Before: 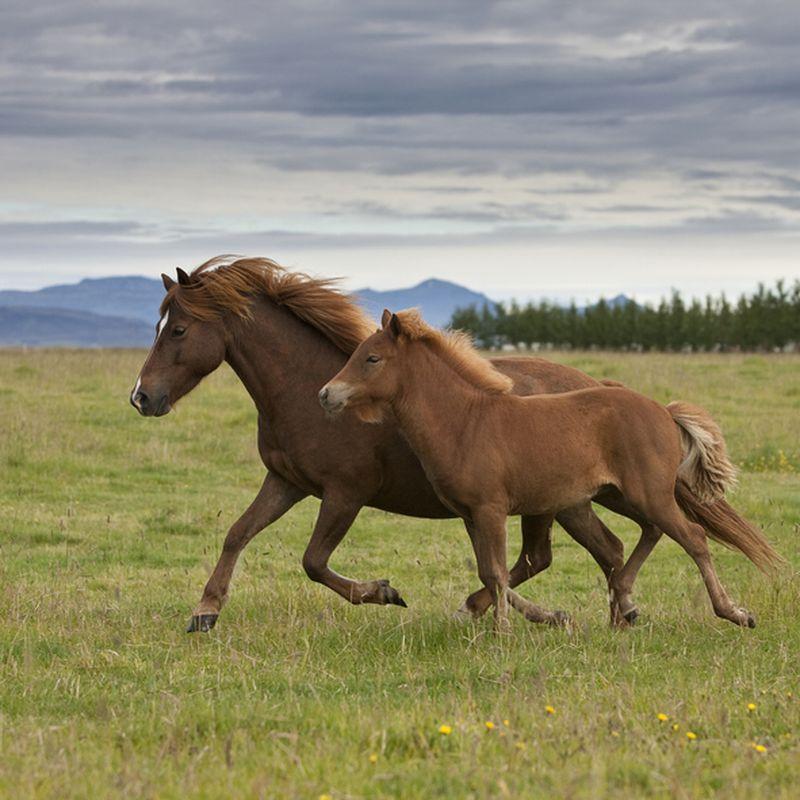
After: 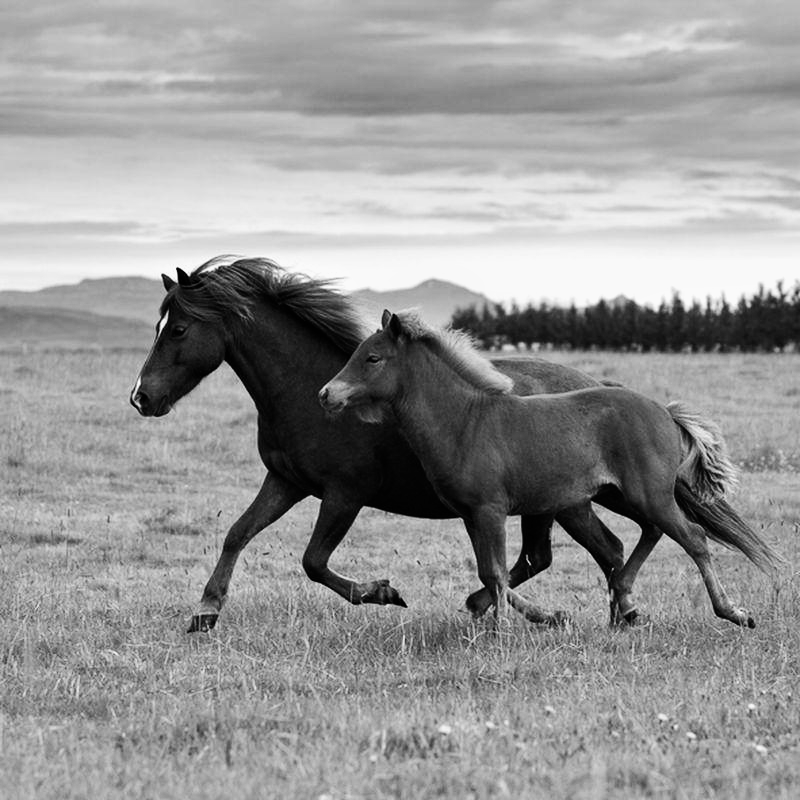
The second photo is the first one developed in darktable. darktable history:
monochrome: a 32, b 64, size 2.3
tone equalizer: -8 EV -0.417 EV, -7 EV -0.389 EV, -6 EV -0.333 EV, -5 EV -0.222 EV, -3 EV 0.222 EV, -2 EV 0.333 EV, -1 EV 0.389 EV, +0 EV 0.417 EV, edges refinement/feathering 500, mask exposure compensation -1.57 EV, preserve details no
white balance: red 0.984, blue 1.059
filmic rgb: black relative exposure -6.43 EV, white relative exposure 2.43 EV, threshold 3 EV, hardness 5.27, latitude 0.1%, contrast 1.425, highlights saturation mix 2%, preserve chrominance no, color science v5 (2021), contrast in shadows safe, contrast in highlights safe, enable highlight reconstruction true
